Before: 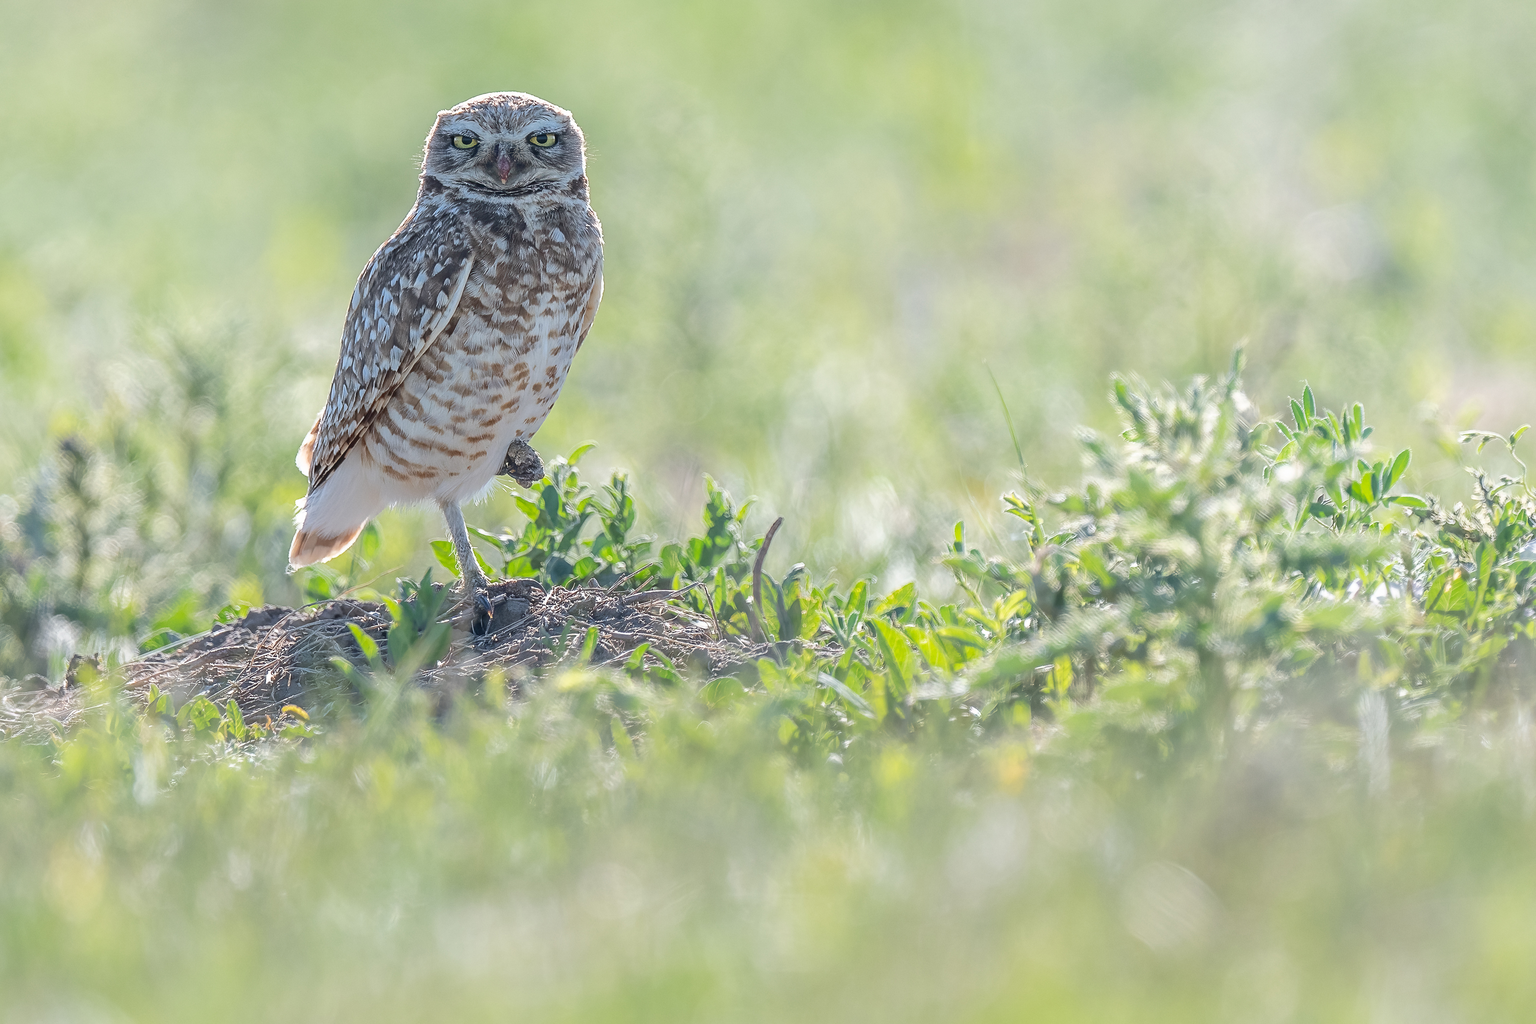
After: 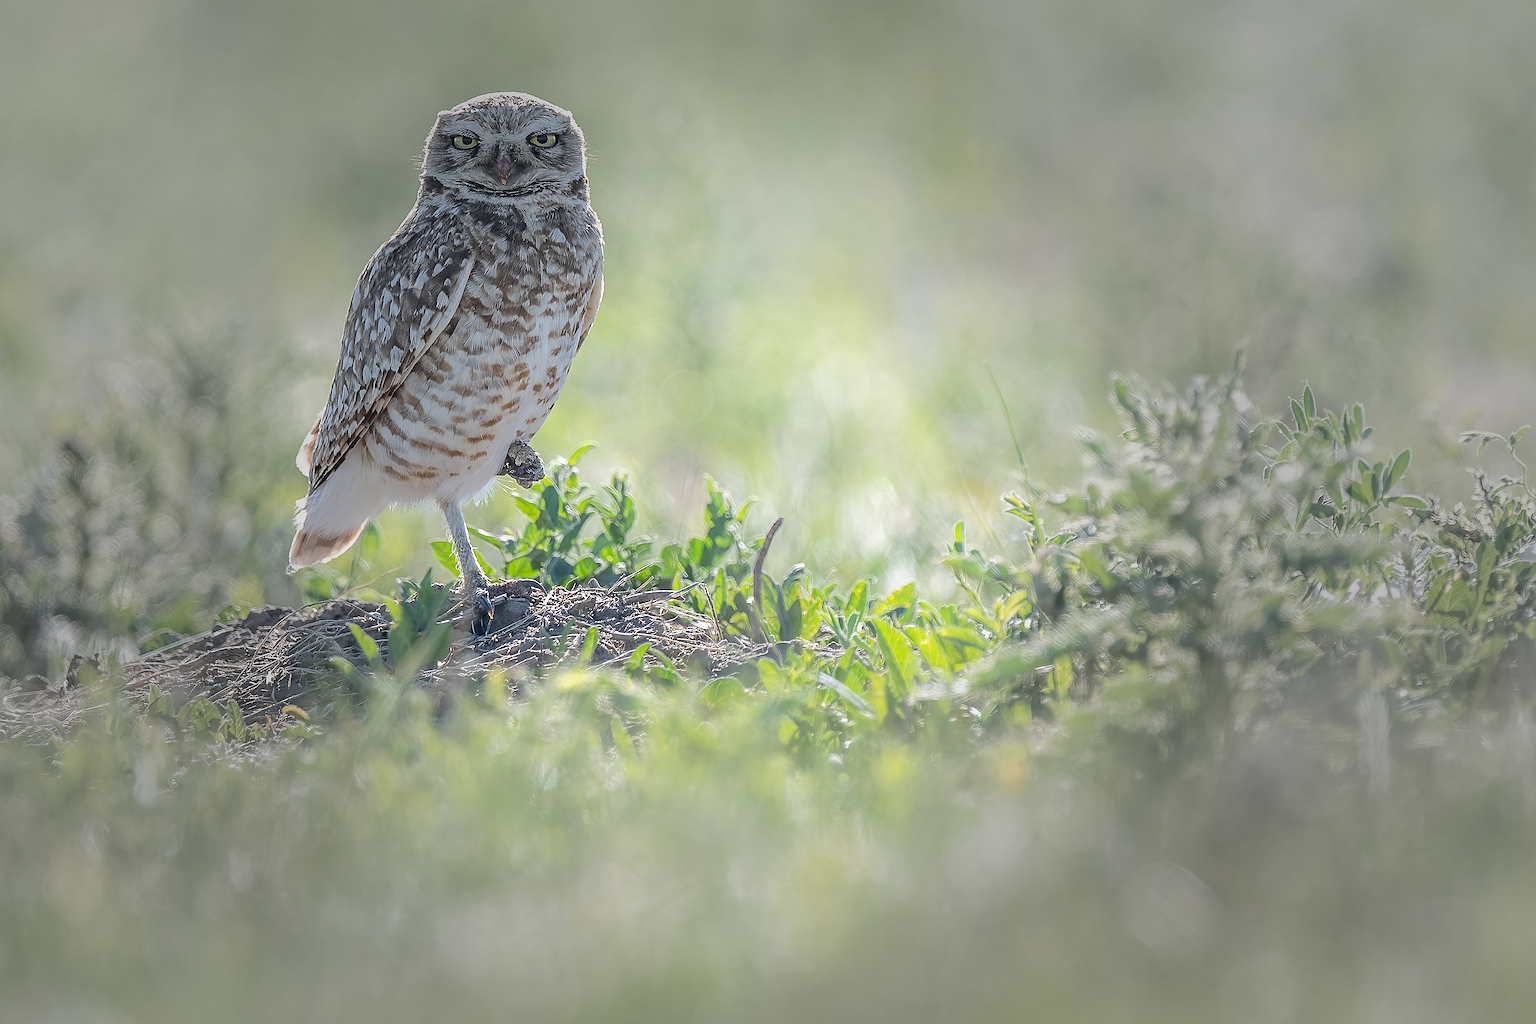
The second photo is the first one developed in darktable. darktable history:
vignetting: fall-off start 31.44%, fall-off radius 34.66%, center (-0.08, 0.06)
sharpen: on, module defaults
shadows and highlights: shadows -69.71, highlights 36.49, soften with gaussian
